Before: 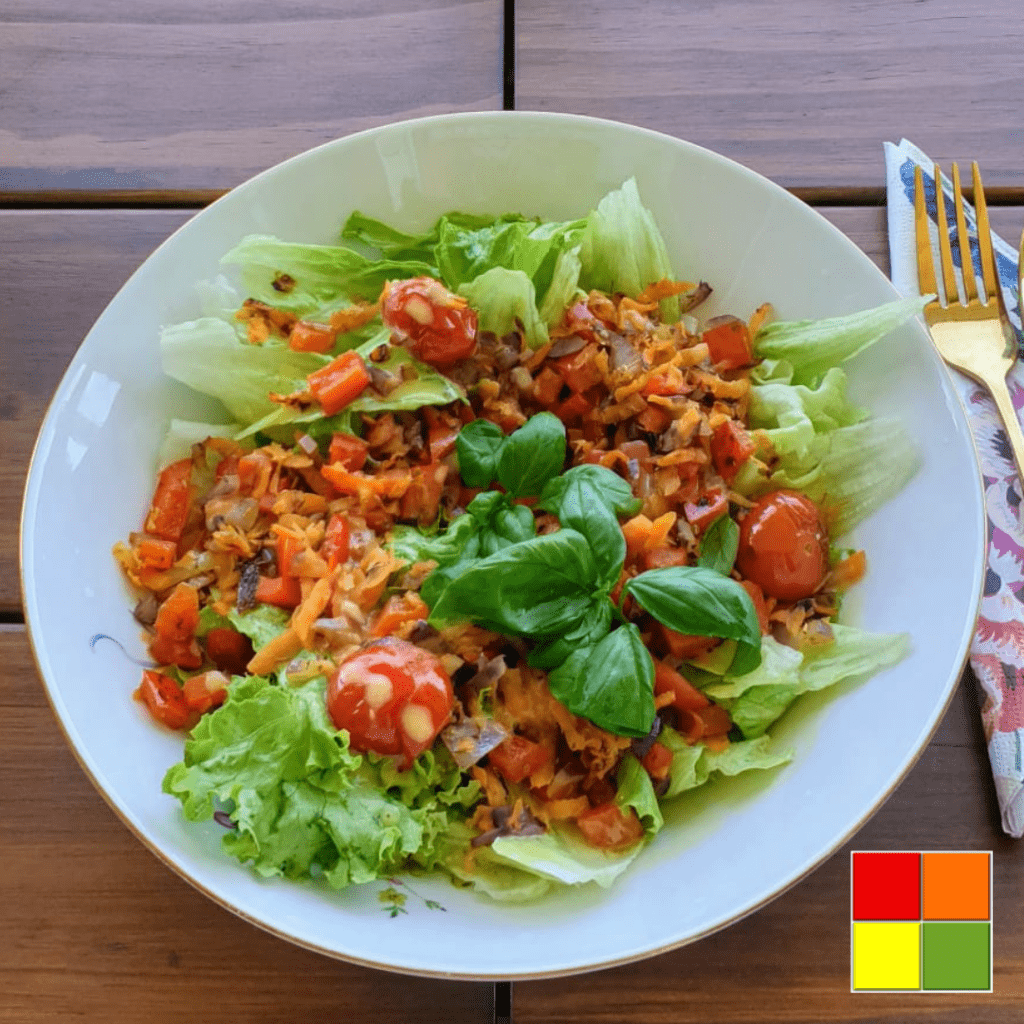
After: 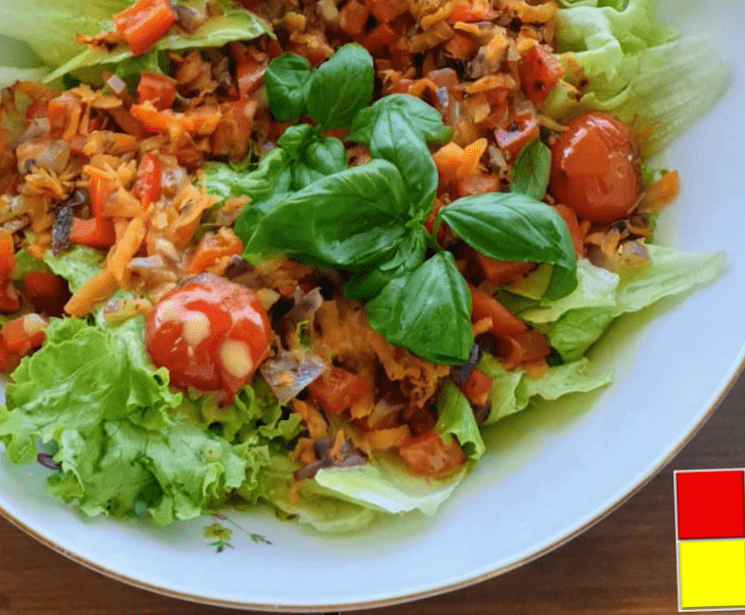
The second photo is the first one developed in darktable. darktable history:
crop and rotate: left 17.299%, top 35.115%, right 7.015%, bottom 1.024%
rotate and perspective: rotation -2.12°, lens shift (vertical) 0.009, lens shift (horizontal) -0.008, automatic cropping original format, crop left 0.036, crop right 0.964, crop top 0.05, crop bottom 0.959
